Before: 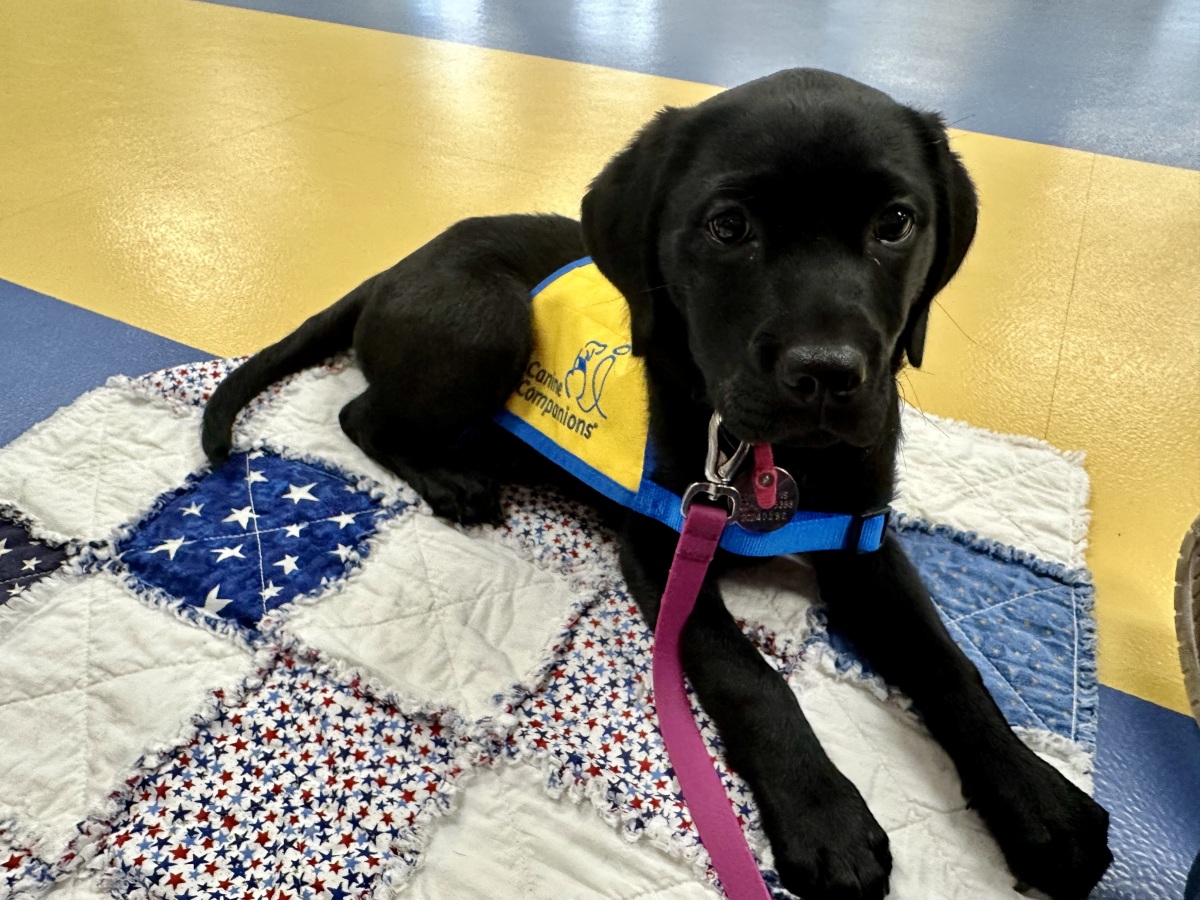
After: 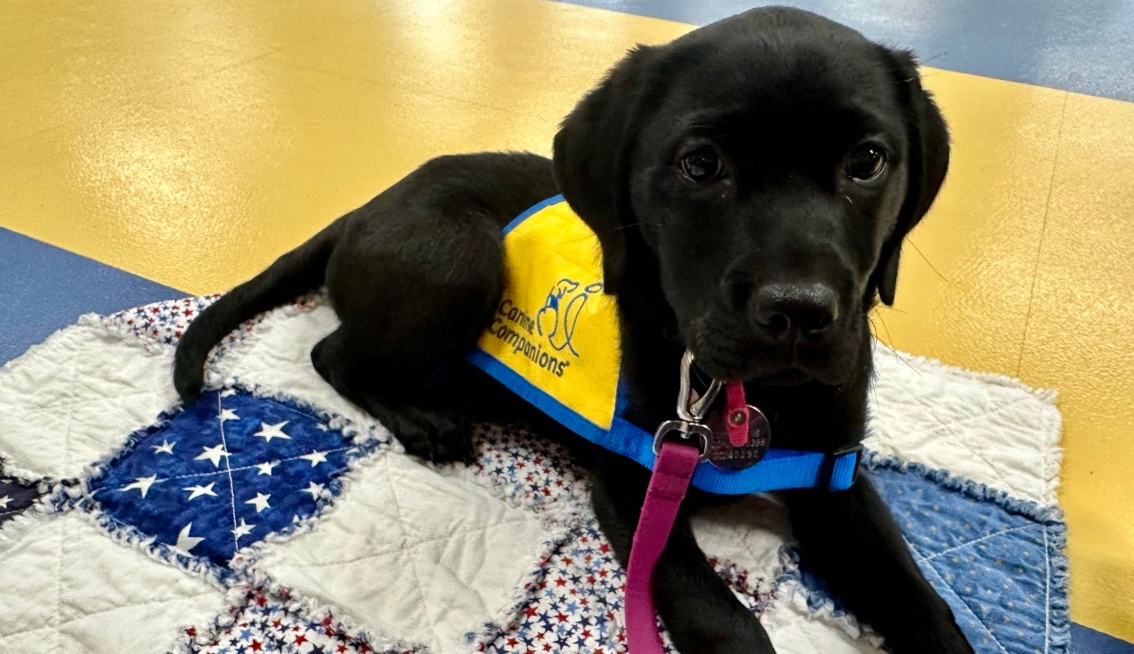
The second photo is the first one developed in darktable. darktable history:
crop: left 2.403%, top 6.988%, right 3.077%, bottom 20.25%
